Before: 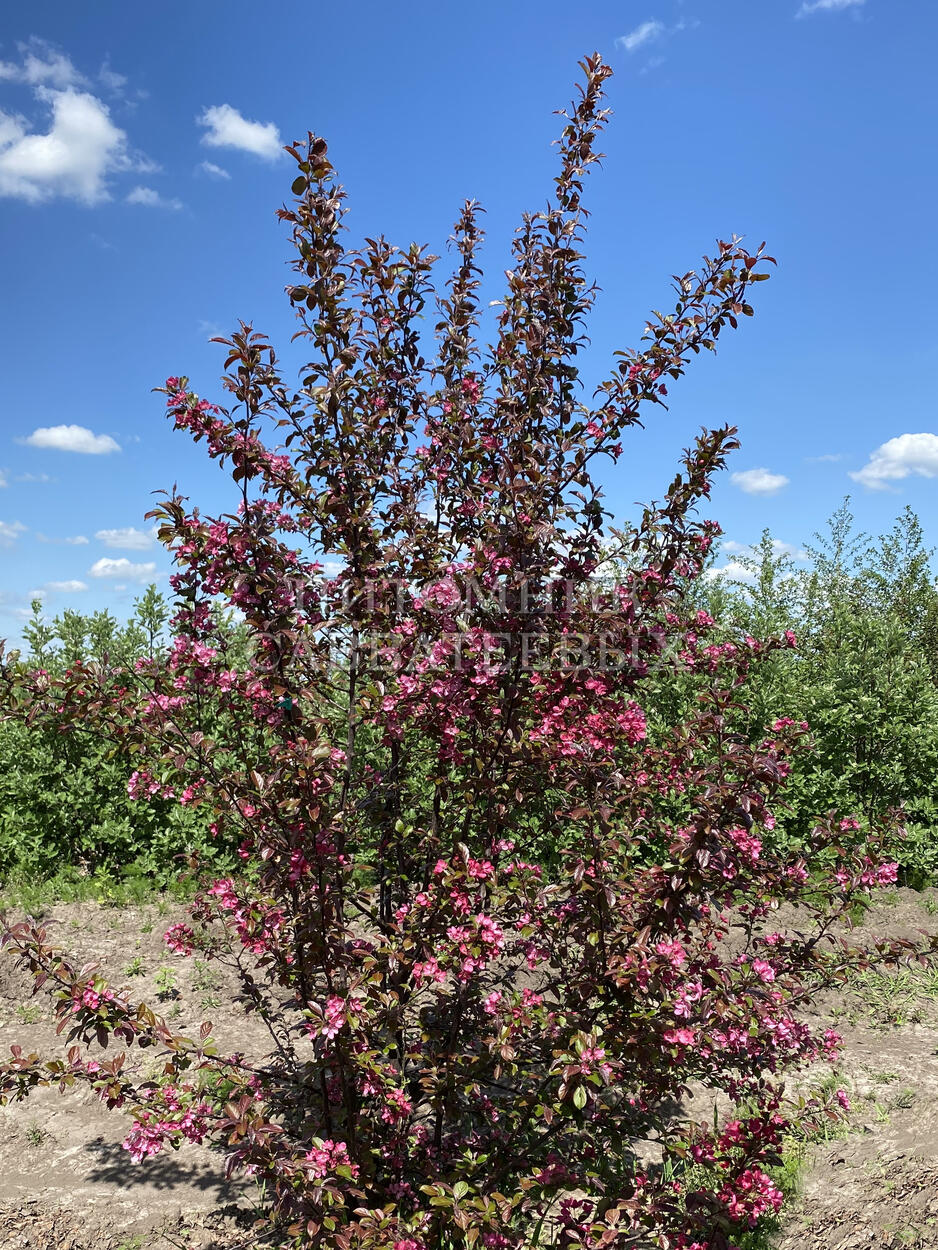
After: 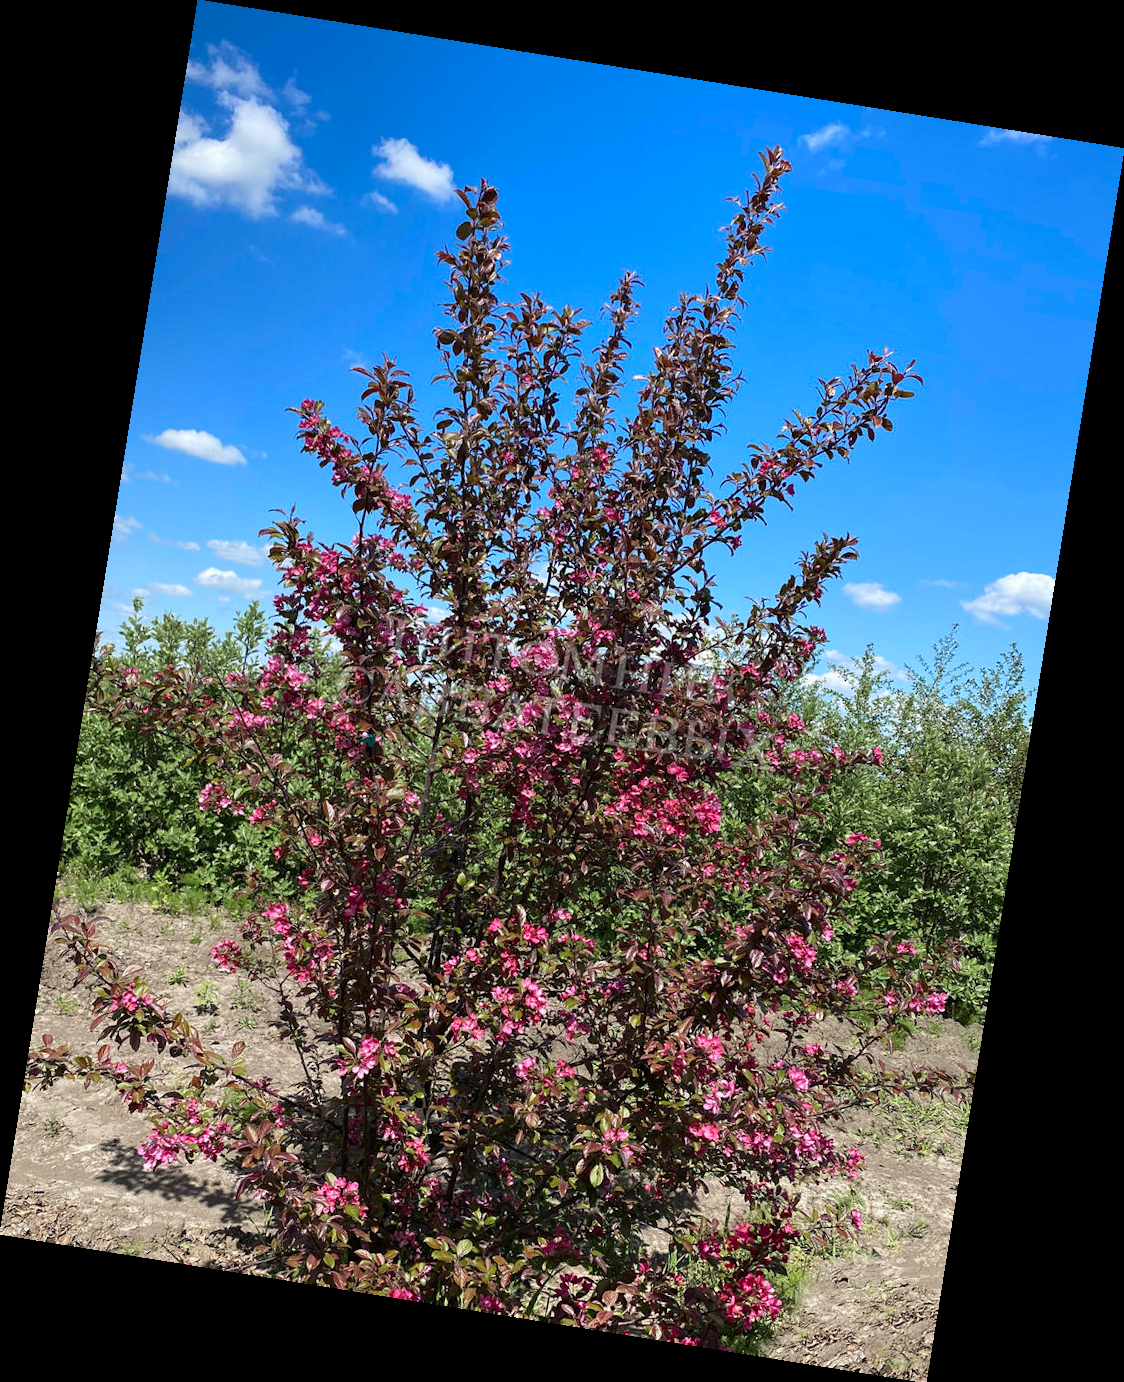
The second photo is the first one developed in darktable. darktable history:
color zones: curves: ch1 [(0.25, 0.5) (0.747, 0.71)]
rotate and perspective: rotation 9.12°, automatic cropping off
